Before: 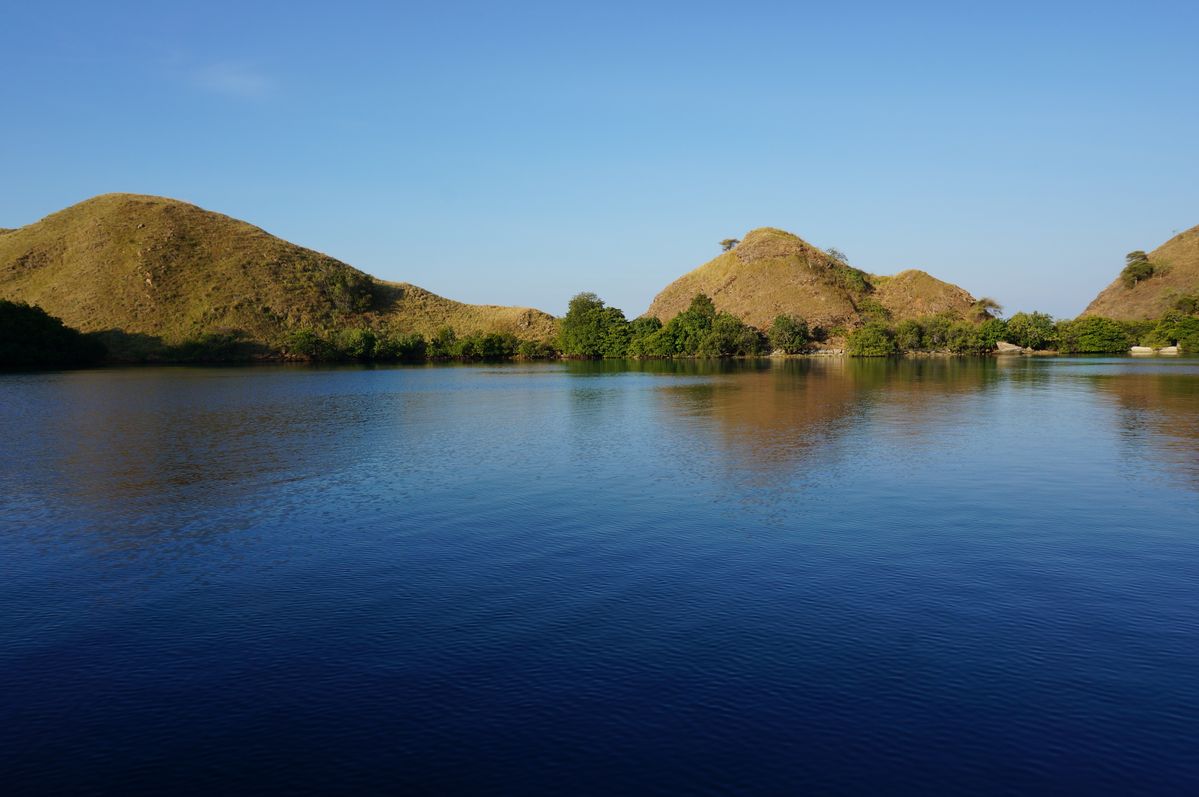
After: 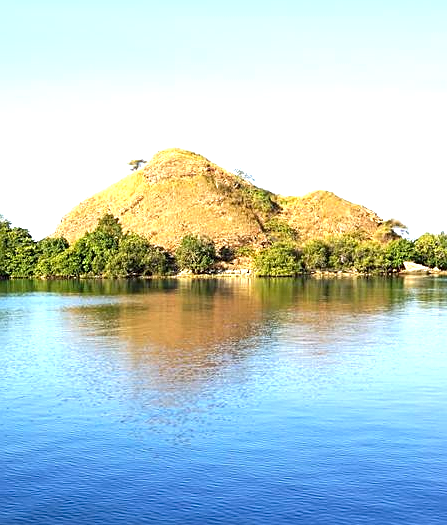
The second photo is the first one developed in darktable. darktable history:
local contrast: highlights 106%, shadows 99%, detail 119%, midtone range 0.2
crop and rotate: left 49.508%, top 10.136%, right 13.203%, bottom 23.9%
sharpen: on, module defaults
exposure: black level correction 0.001, exposure 1.712 EV, compensate highlight preservation false
